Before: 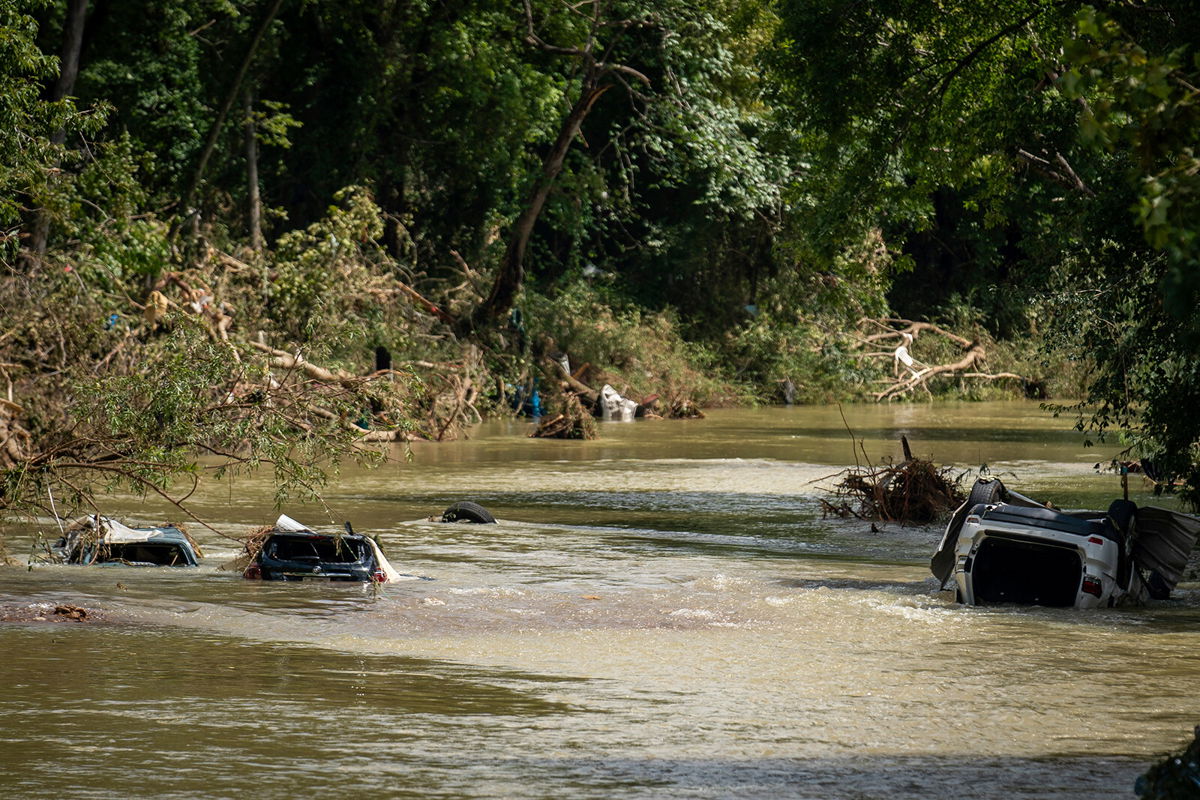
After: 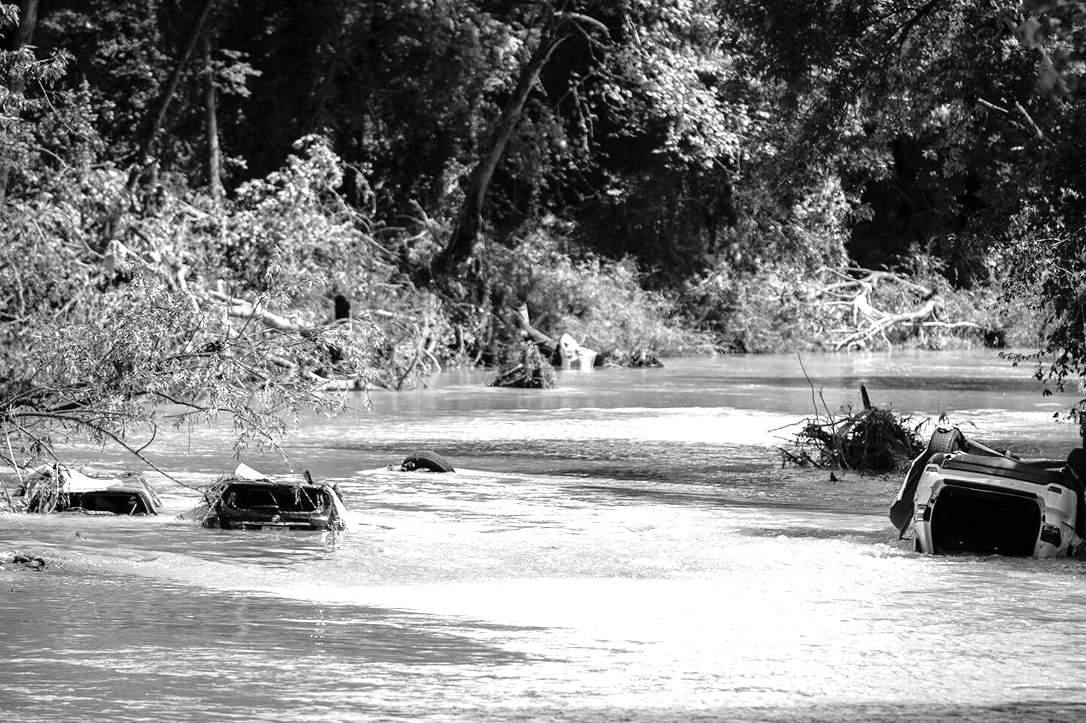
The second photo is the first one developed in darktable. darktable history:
tone equalizer: -8 EV -1.1 EV, -7 EV -1.04 EV, -6 EV -0.9 EV, -5 EV -0.597 EV, -3 EV 0.599 EV, -2 EV 0.852 EV, -1 EV 1 EV, +0 EV 1.06 EV
exposure: exposure 0.077 EV, compensate highlight preservation false
crop: left 3.464%, top 6.405%, right 6.019%, bottom 3.183%
levels: levels [0, 0.445, 1]
color zones: curves: ch0 [(0.002, 0.593) (0.143, 0.417) (0.285, 0.541) (0.455, 0.289) (0.608, 0.327) (0.727, 0.283) (0.869, 0.571) (1, 0.603)]; ch1 [(0, 0) (0.143, 0) (0.286, 0) (0.429, 0) (0.571, 0) (0.714, 0) (0.857, 0)]
